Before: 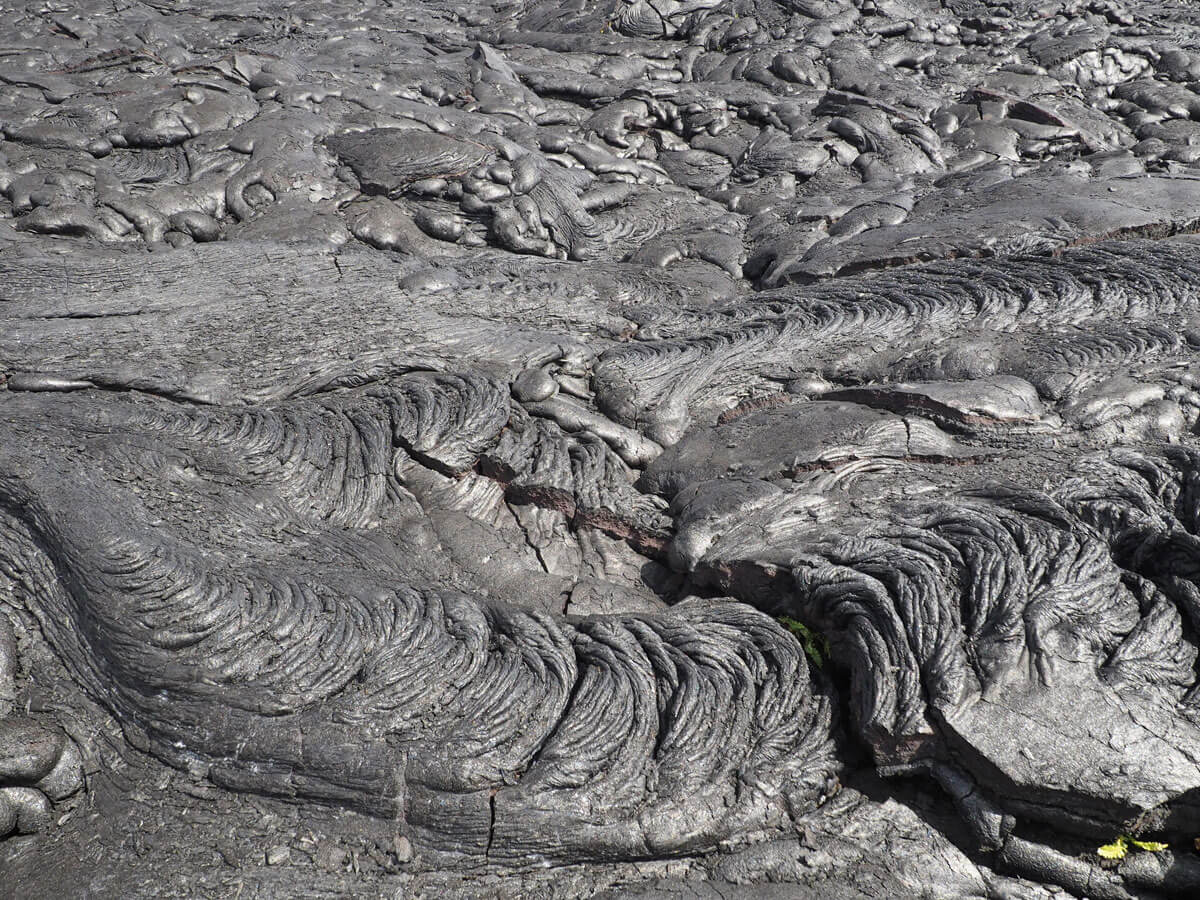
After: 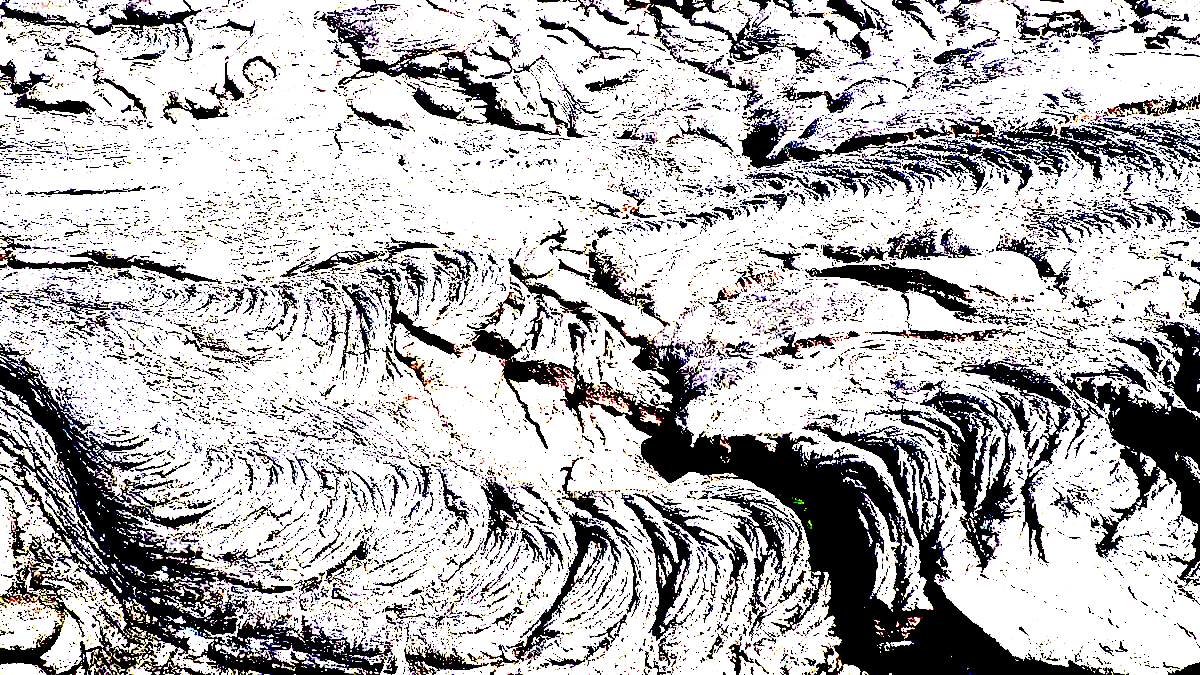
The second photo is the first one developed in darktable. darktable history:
crop: top 13.819%, bottom 11.169%
exposure: black level correction 0.1, exposure 3 EV, compensate highlight preservation false
